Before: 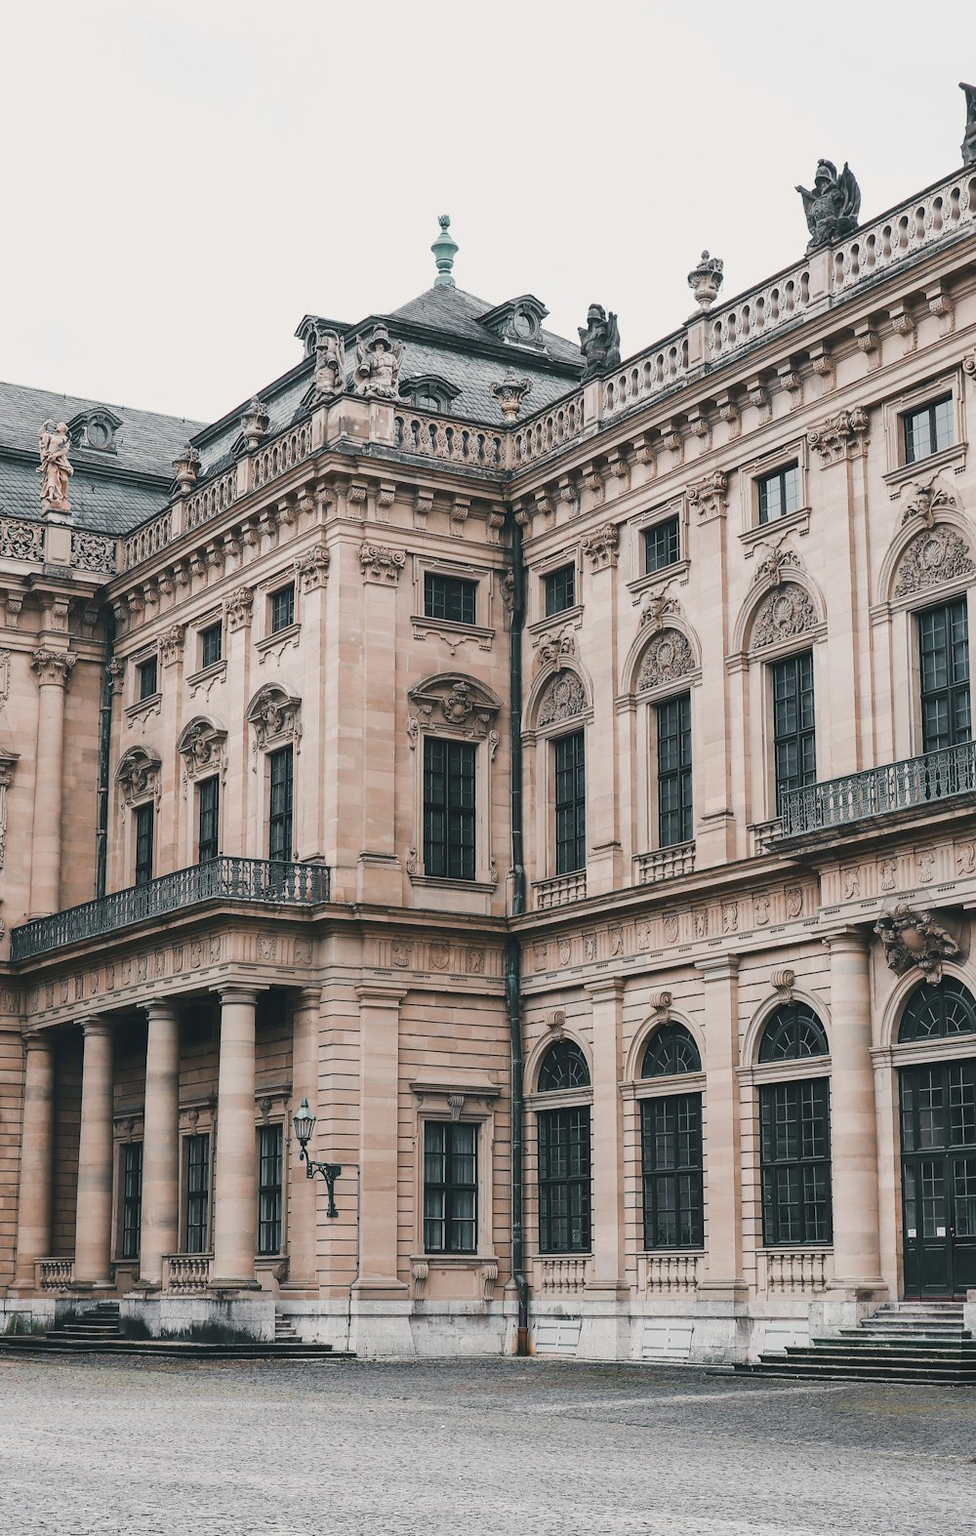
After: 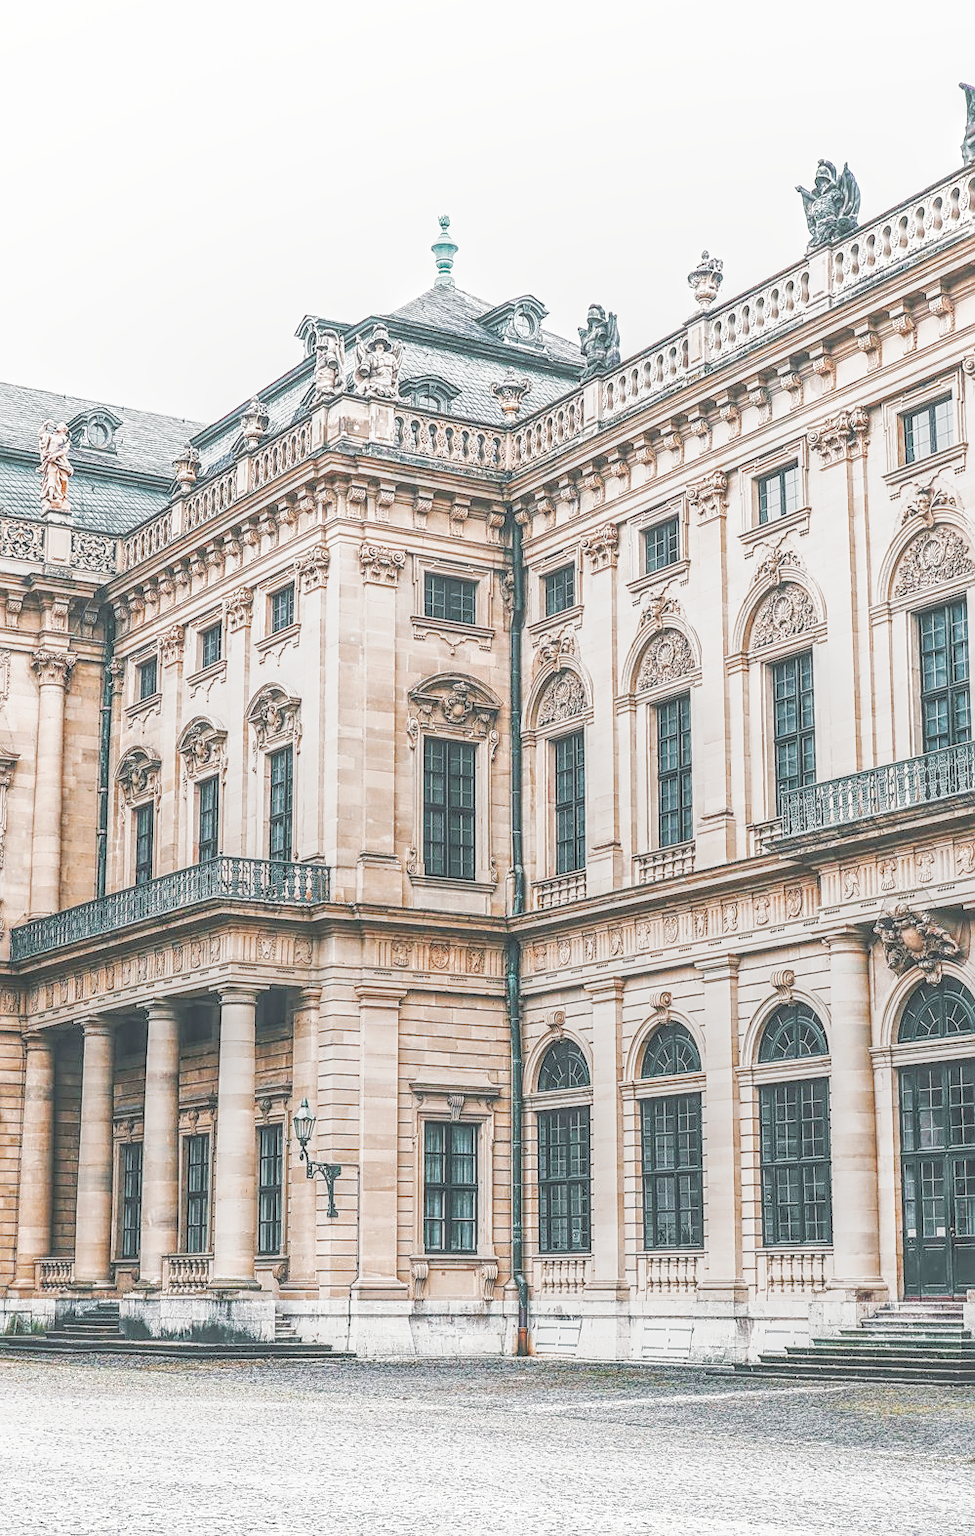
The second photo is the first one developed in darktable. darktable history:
base curve: curves: ch0 [(0, 0) (0.007, 0.004) (0.027, 0.03) (0.046, 0.07) (0.207, 0.54) (0.442, 0.872) (0.673, 0.972) (1, 1)], preserve colors none
local contrast: highlights 20%, shadows 24%, detail 200%, midtone range 0.2
sharpen: amount 0.497
